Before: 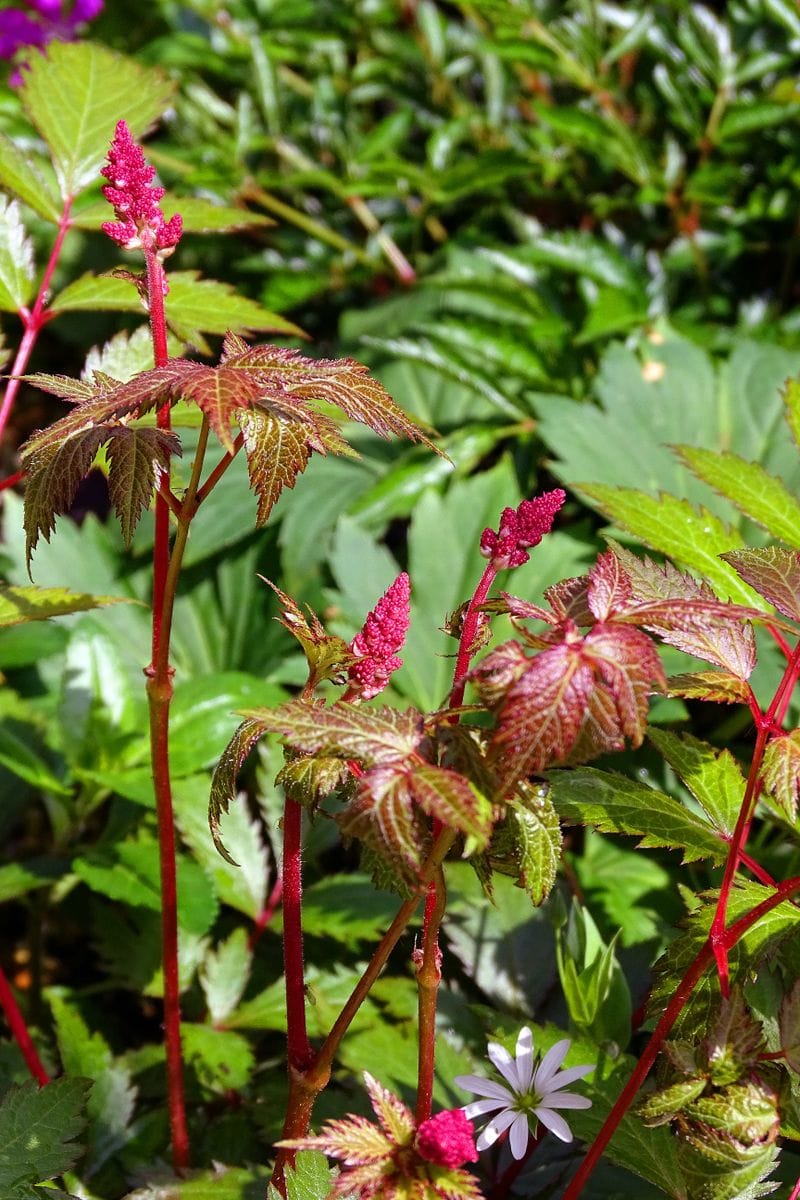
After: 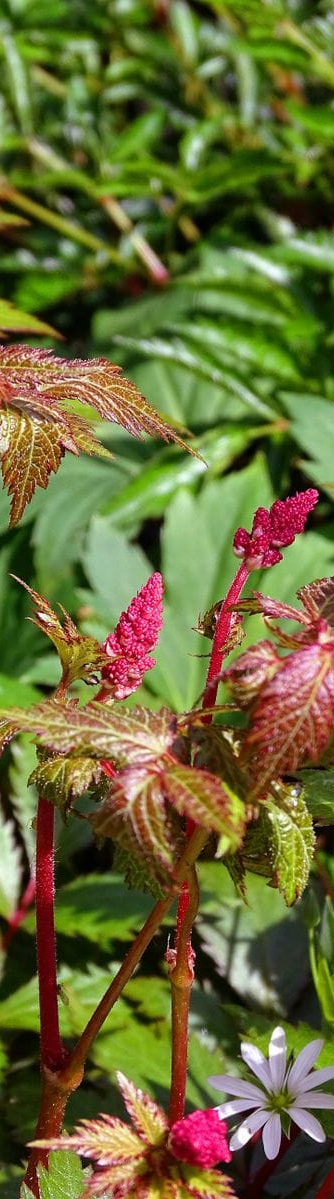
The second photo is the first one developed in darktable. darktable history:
crop: left 30.986%, right 27.161%
